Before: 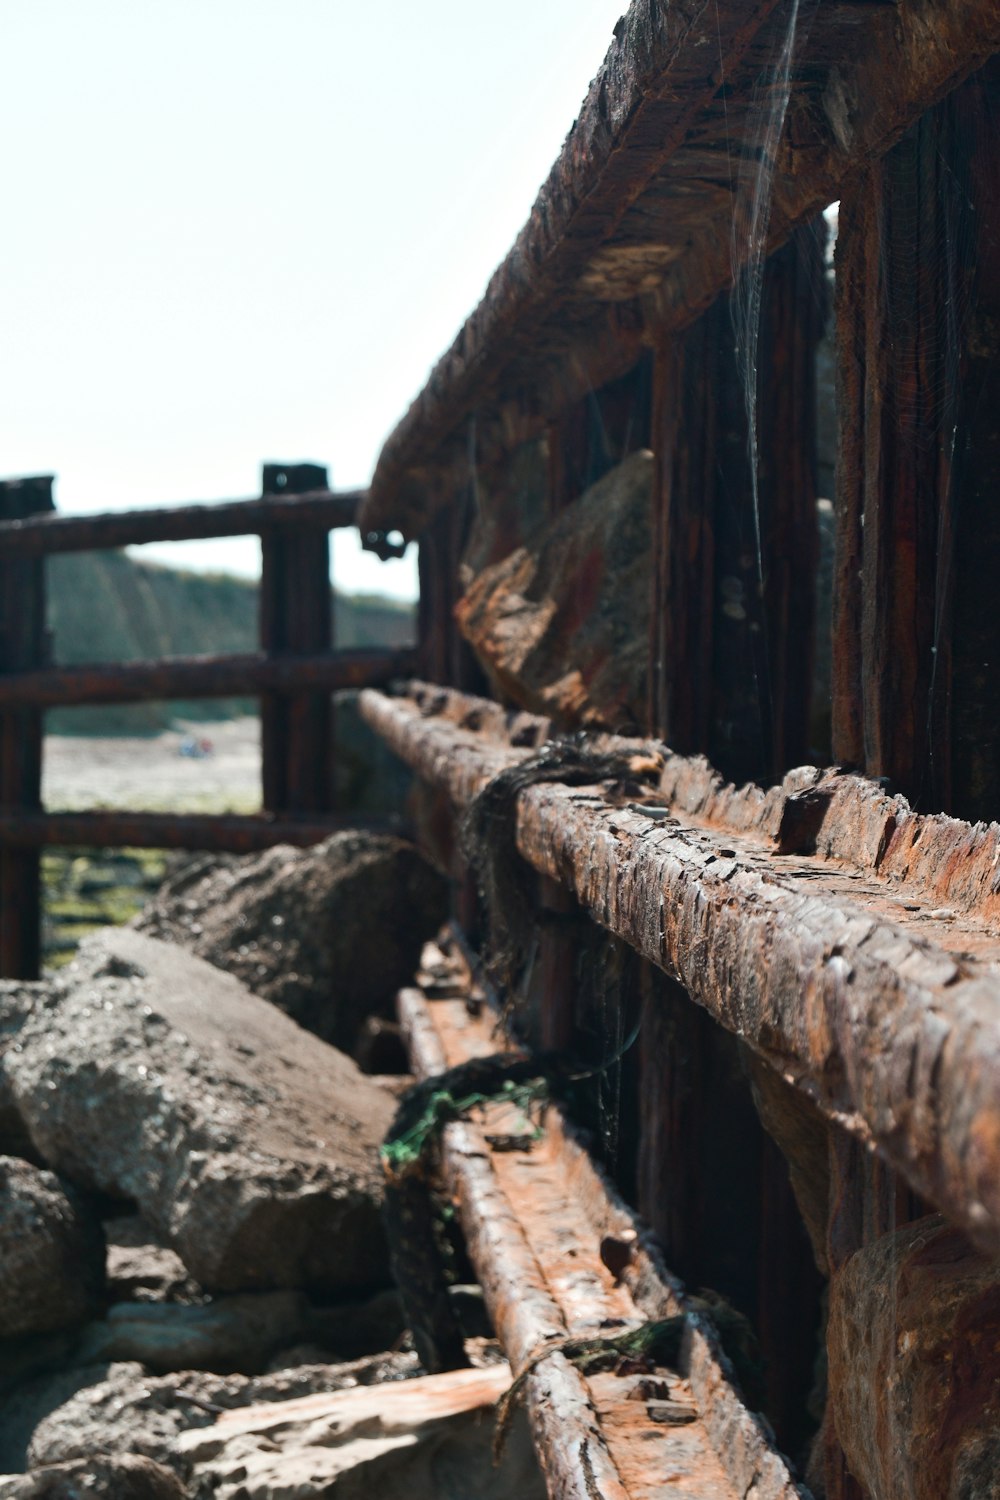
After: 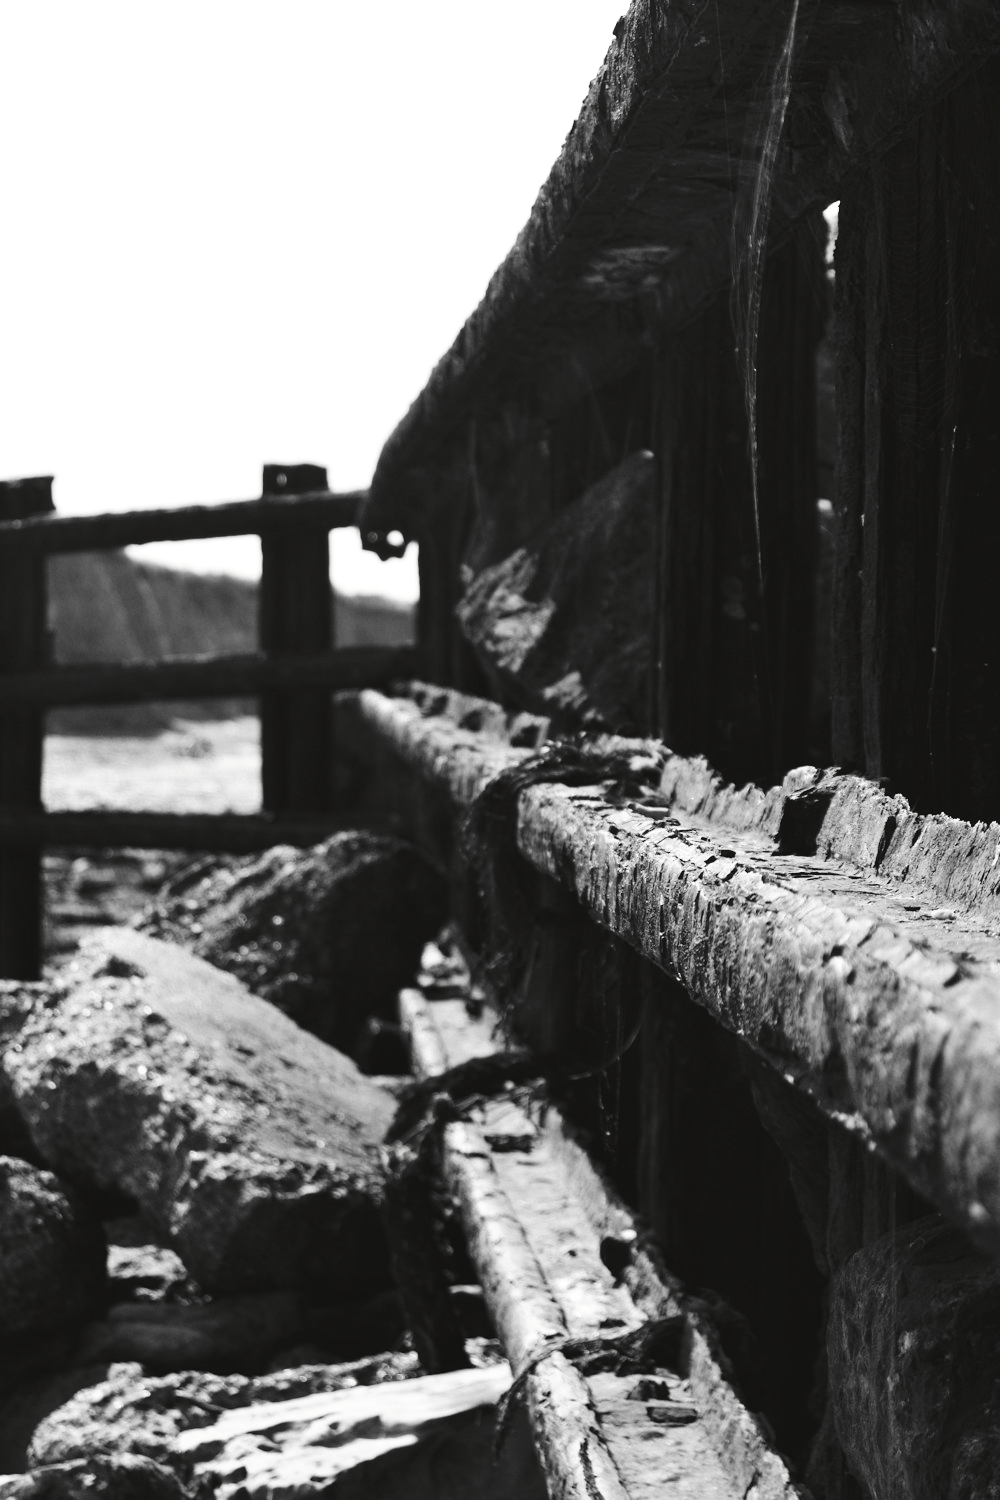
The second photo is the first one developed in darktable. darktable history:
tone curve: curves: ch0 [(0, 0) (0.003, 0.047) (0.011, 0.047) (0.025, 0.049) (0.044, 0.051) (0.069, 0.055) (0.1, 0.066) (0.136, 0.089) (0.177, 0.12) (0.224, 0.155) (0.277, 0.205) (0.335, 0.281) (0.399, 0.37) (0.468, 0.47) (0.543, 0.574) (0.623, 0.687) (0.709, 0.801) (0.801, 0.89) (0.898, 0.963) (1, 1)], preserve colors none
color look up table: target L [88.82, 98.62, 88.82, 100, 88.12, 62.72, 63.98, 60.43, 52.8, 66.24, 33.74, 200.46, 87.05, 76.61, 75.52, 64.48, 63.98, 63.98, 53.68, 48.84, 54.76, 47.77, 36.15, 21.7, 22.62, 100, 88.82, 81.69, 81.33, 65.74, 82.41, 80.24, 58.38, 61.96, 79.88, 56.83, 26.65, 35.16, 17.53, 5.464, 89.53, 84.91, 82.41, 67.24, 59.66, 48.84, 40.73, 27.53, 23.52], target a [-0.001, -0.655, -0.001, -0.097, -0.002, 0.001 ×6, 0, 0, 0.001, 0, 0.001 ×5, 0, 0.001, 0, 0, 0, -0.097, -0.001, -0.001, 0, 0.001, -0.002, -0.001, 0.001, 0.001, 0, 0.001, 0, 0.001, 0, -0.3, -0.003, 0, -0.002, 0.001 ×4, 0, 0], target b [0.002, 8.42, 0.002, 1.213, 0.025, -0.005 ×6, 0, 0.002, -0.005, 0.002, -0.005, -0.005, -0.005, -0.003, -0.007, 0, -0.005, -0.001, -0.002, 0.004, 1.213, 0.002, 0.003, 0.002, -0.005, 0.024, 0.003, -0.005, -0.005, 0.002, -0.005, -0.002, -0.005, -0.002, 3.697, 0.025, 0.002, 0.024, -0.005, -0.005, -0.007, -0.005, -0.002, -0.002], num patches 49
